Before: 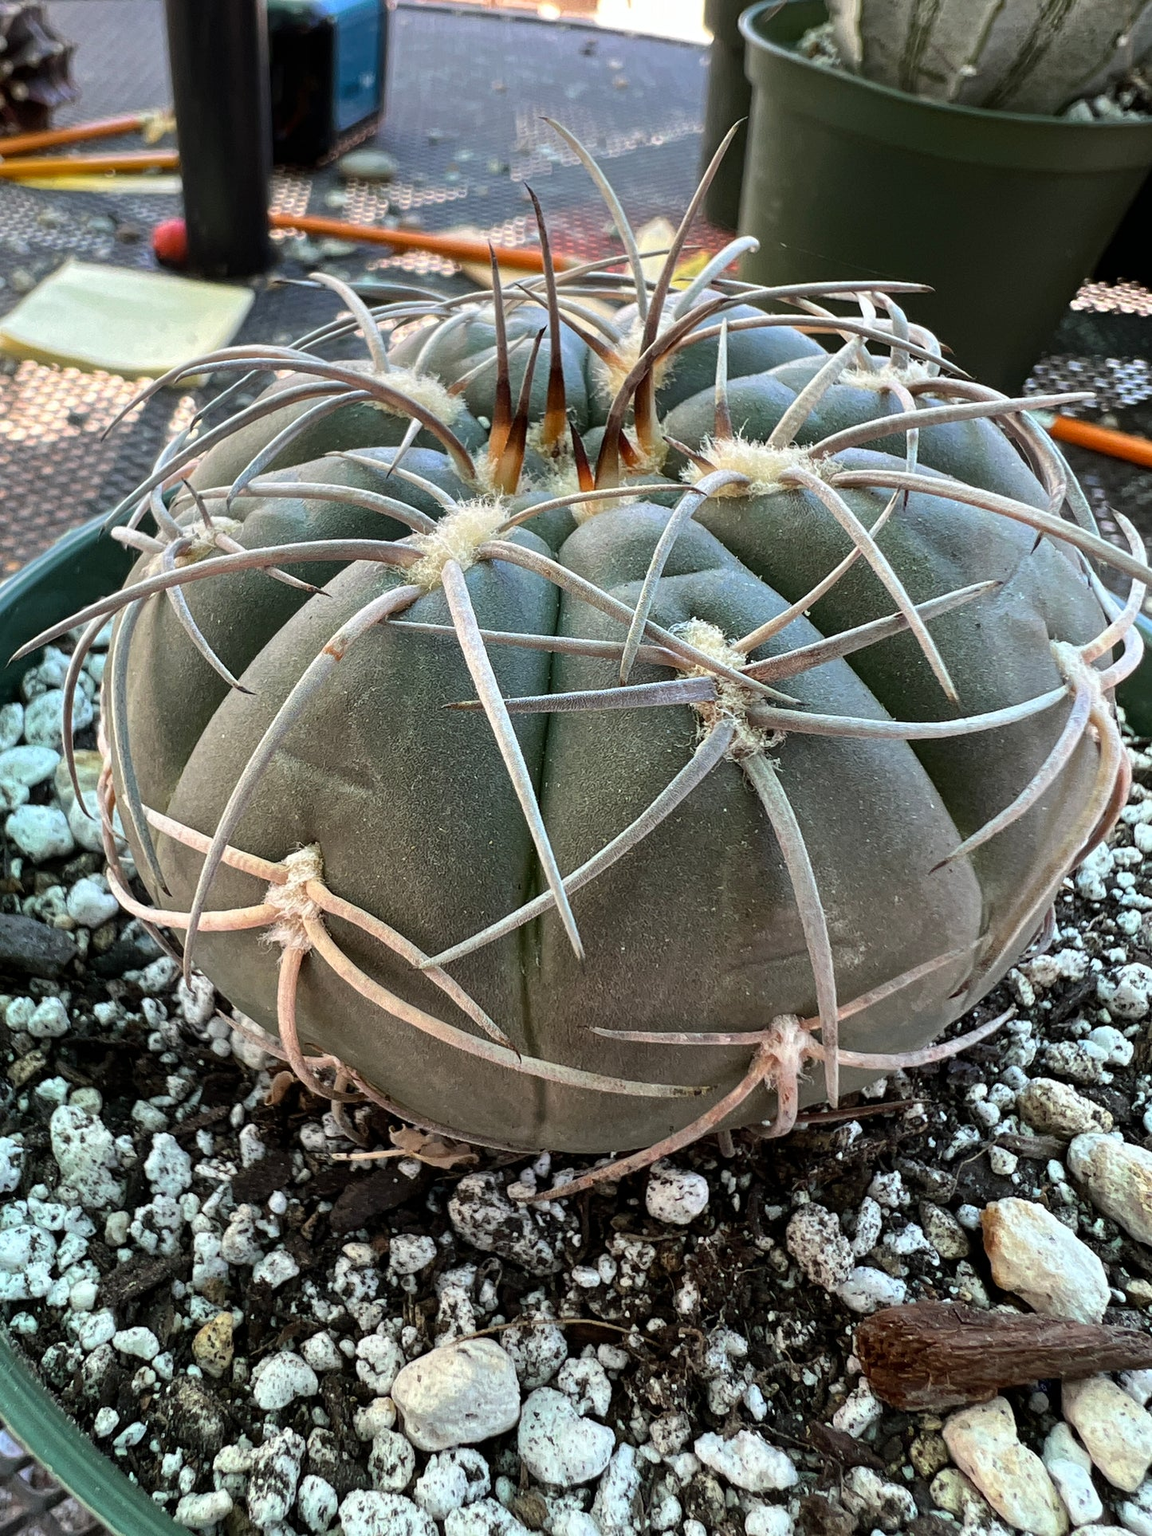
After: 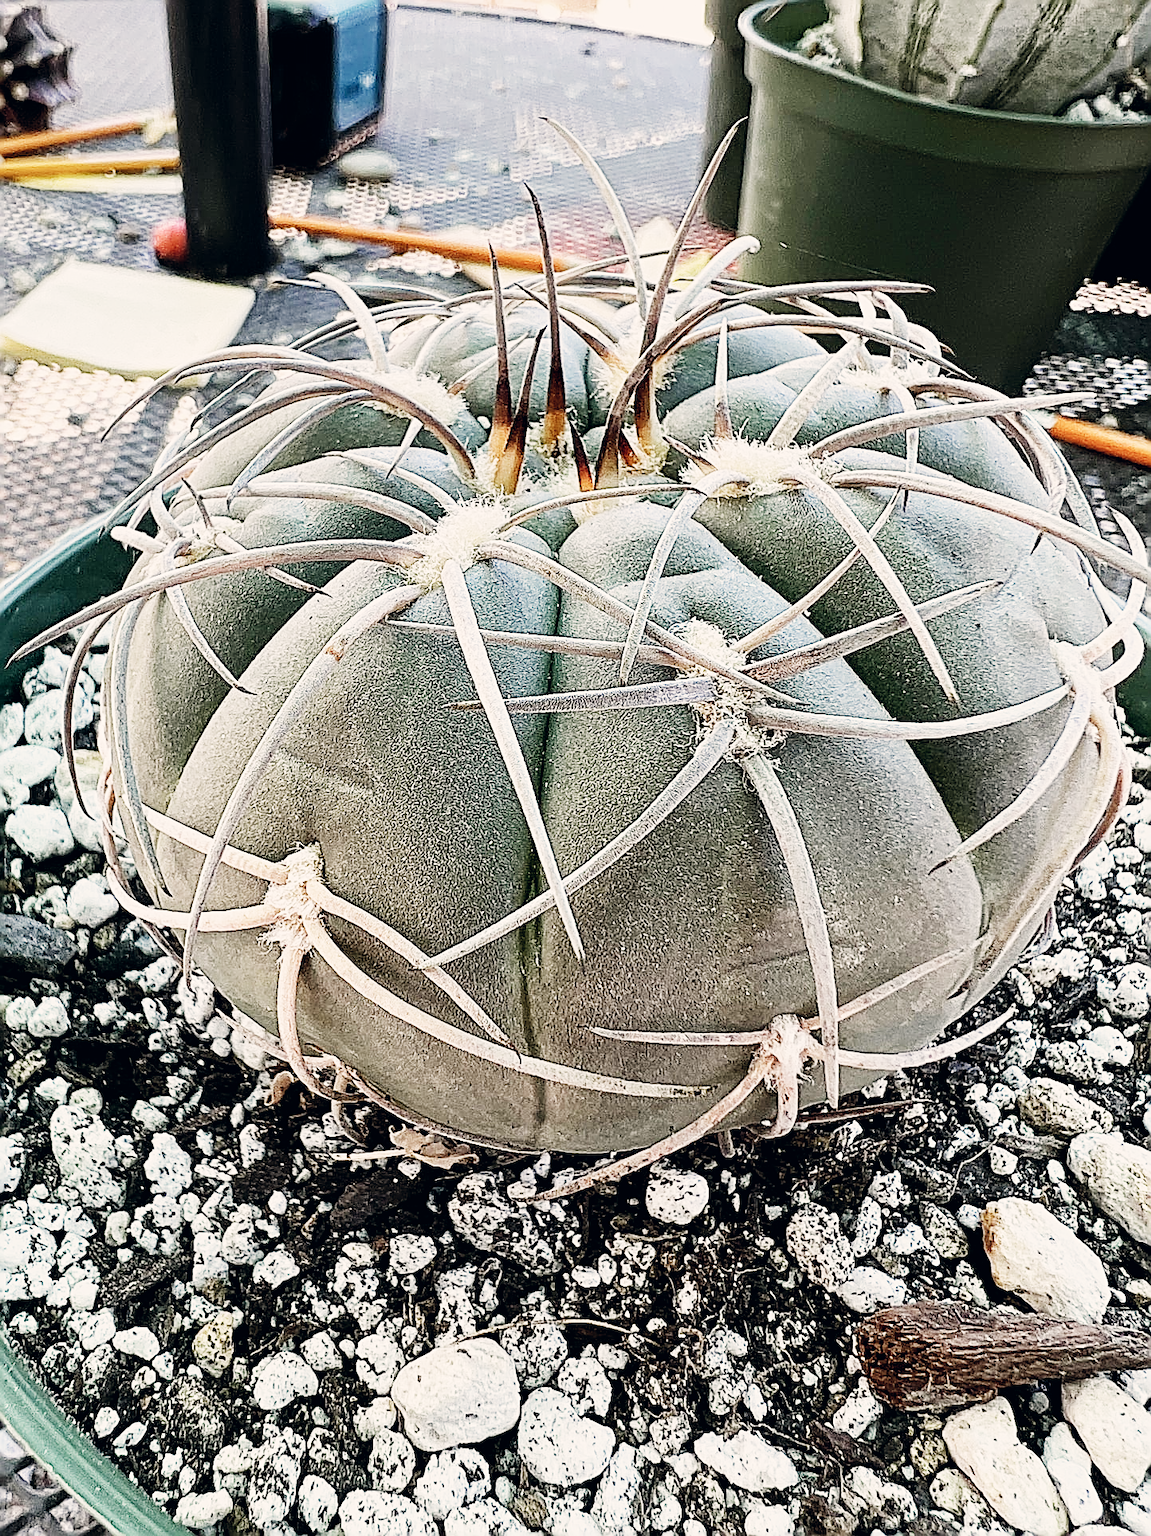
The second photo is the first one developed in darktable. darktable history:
color correction: highlights a* 2.75, highlights b* 5, shadows a* -2.04, shadows b* -4.84, saturation 0.8
exposure: black level correction 0, exposure 1.379 EV, compensate exposure bias true, compensate highlight preservation false
sharpen: amount 2
sigmoid: contrast 1.7, skew -0.2, preserve hue 0%, red attenuation 0.1, red rotation 0.035, green attenuation 0.1, green rotation -0.017, blue attenuation 0.15, blue rotation -0.052, base primaries Rec2020
